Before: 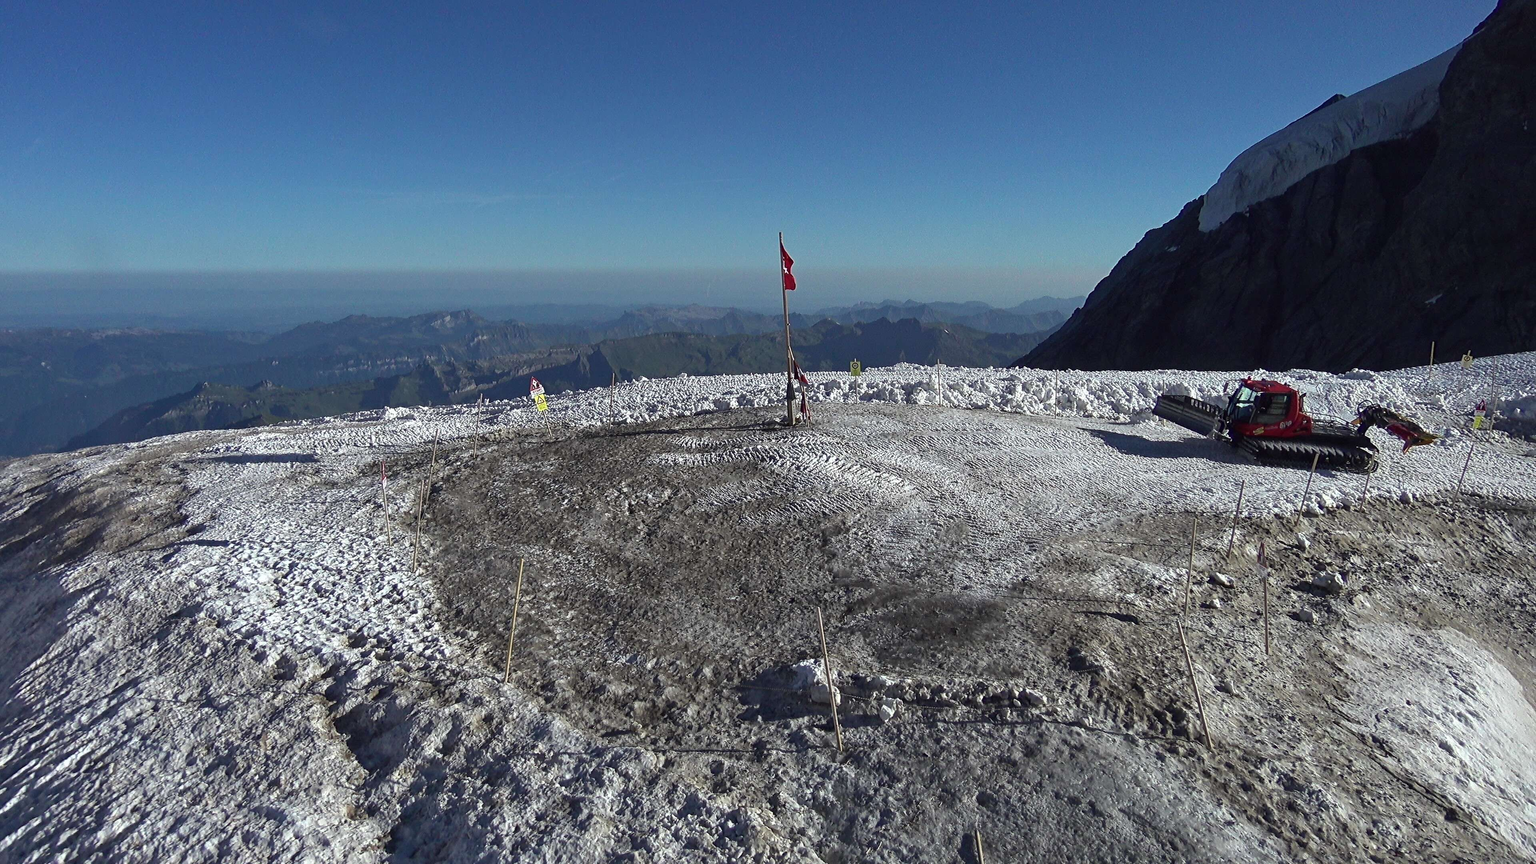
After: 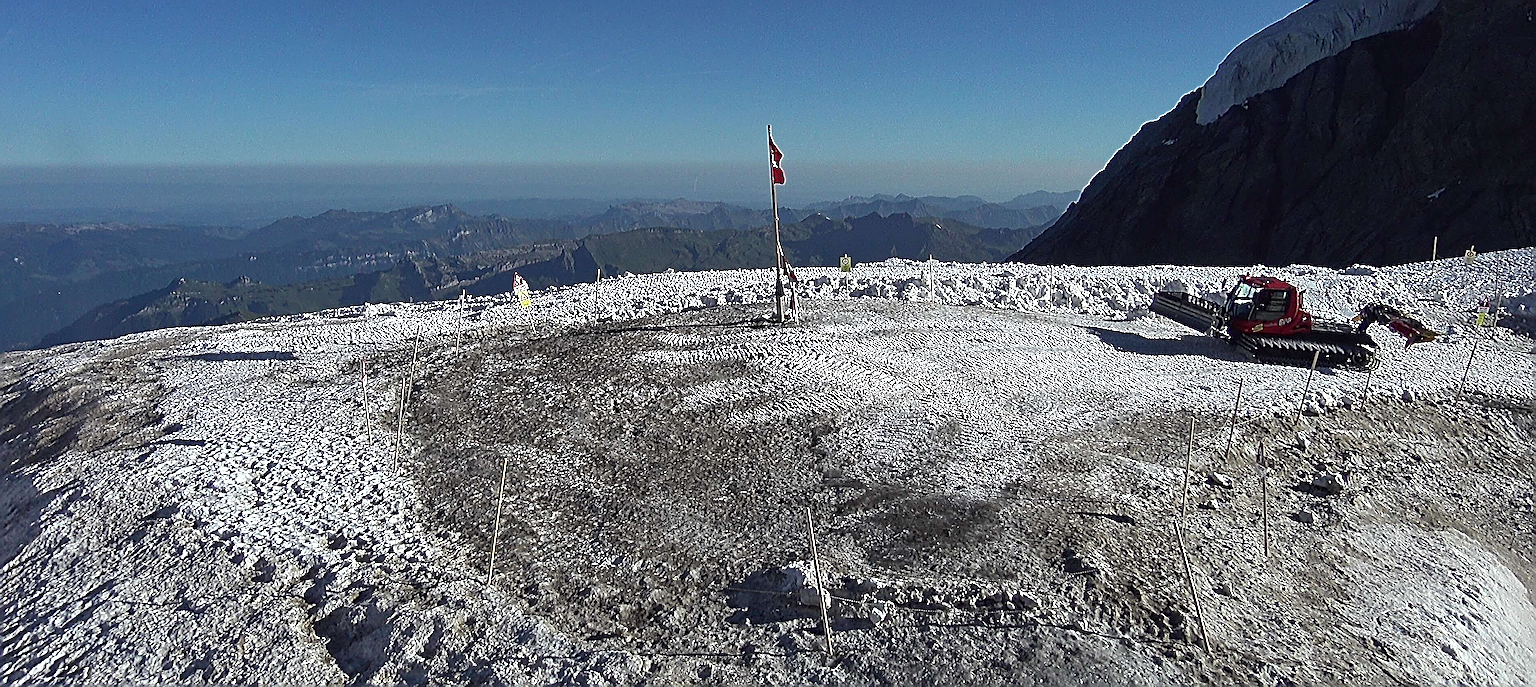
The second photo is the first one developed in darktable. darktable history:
sharpen: radius 3.158, amount 1.731
crop and rotate: left 1.814%, top 12.818%, right 0.25%, bottom 9.225%
